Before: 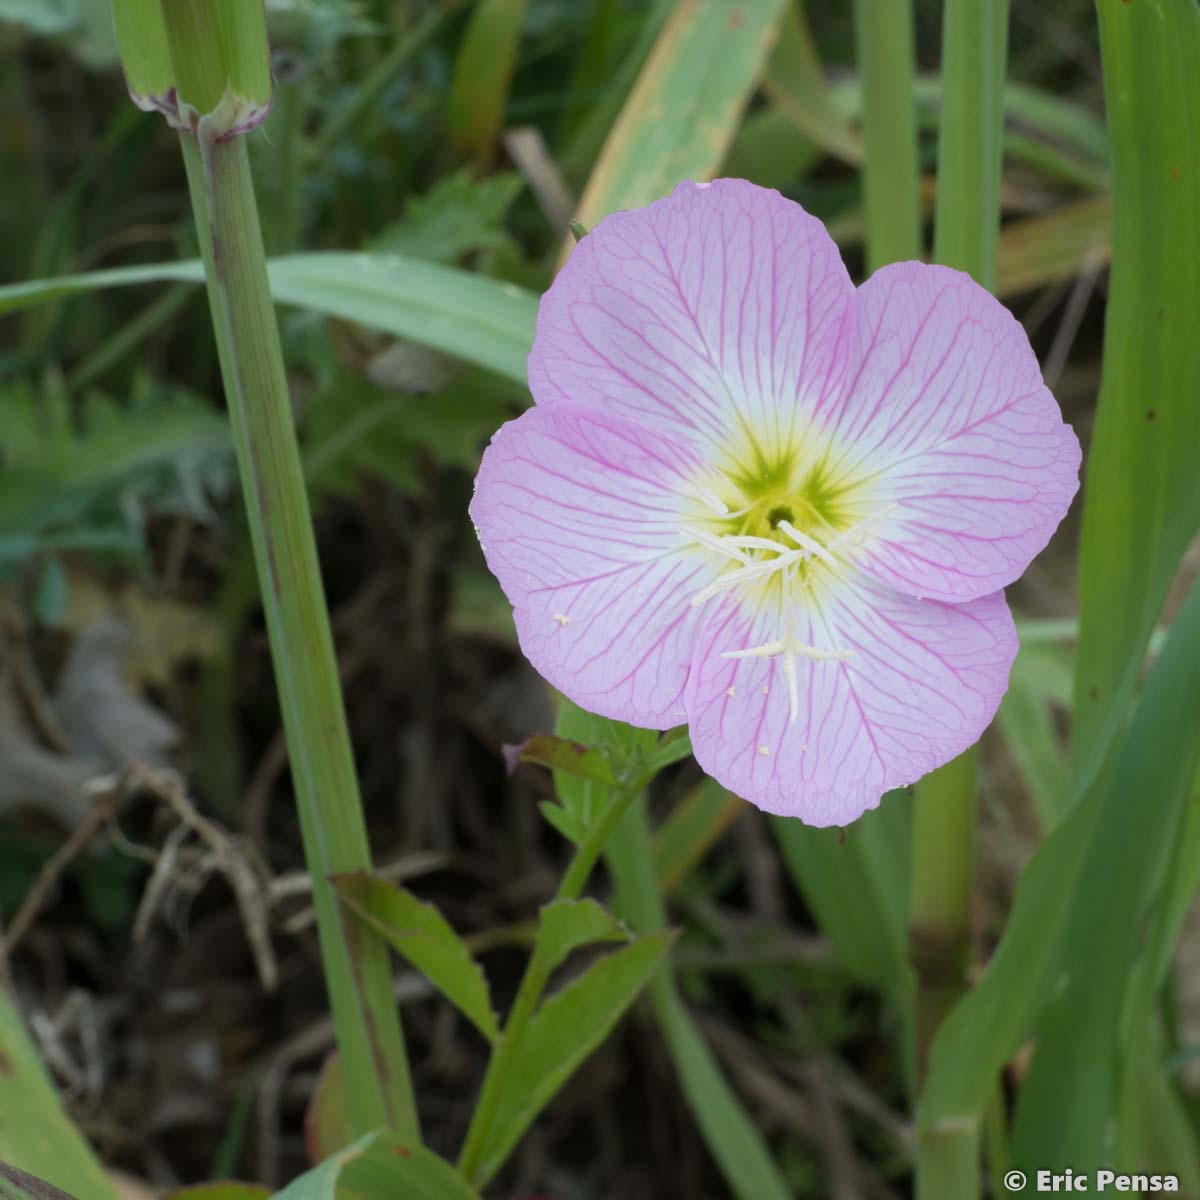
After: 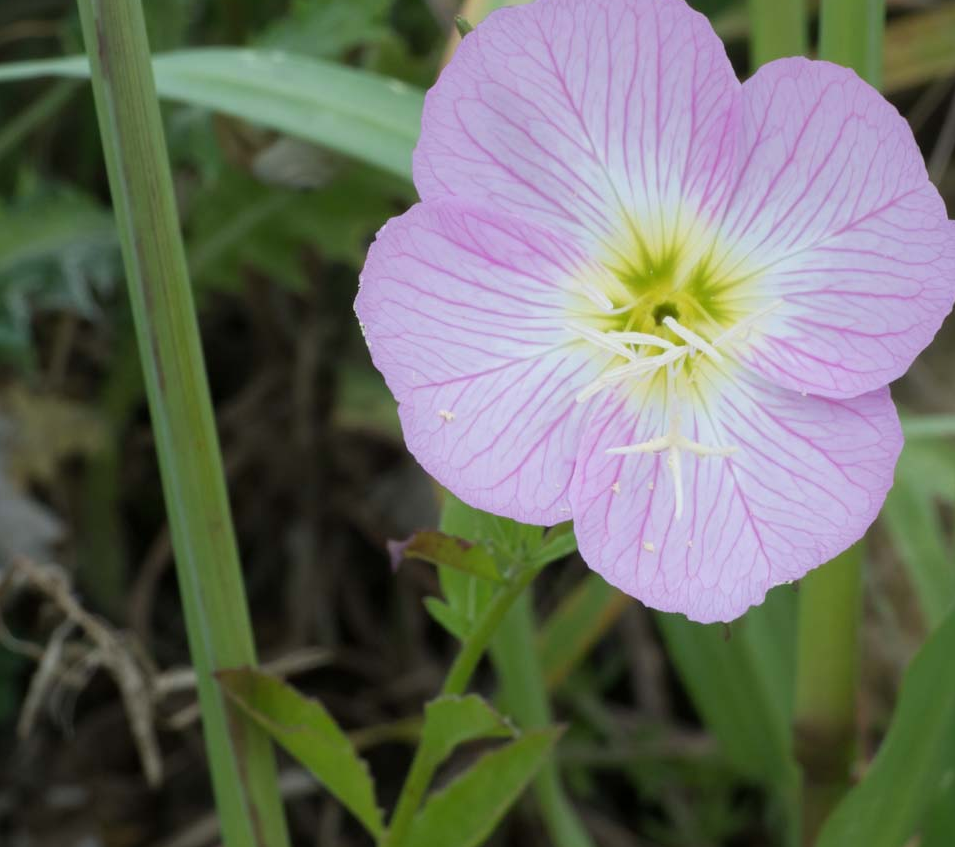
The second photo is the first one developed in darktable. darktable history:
crop: left 9.608%, top 17.076%, right 10.746%, bottom 12.332%
